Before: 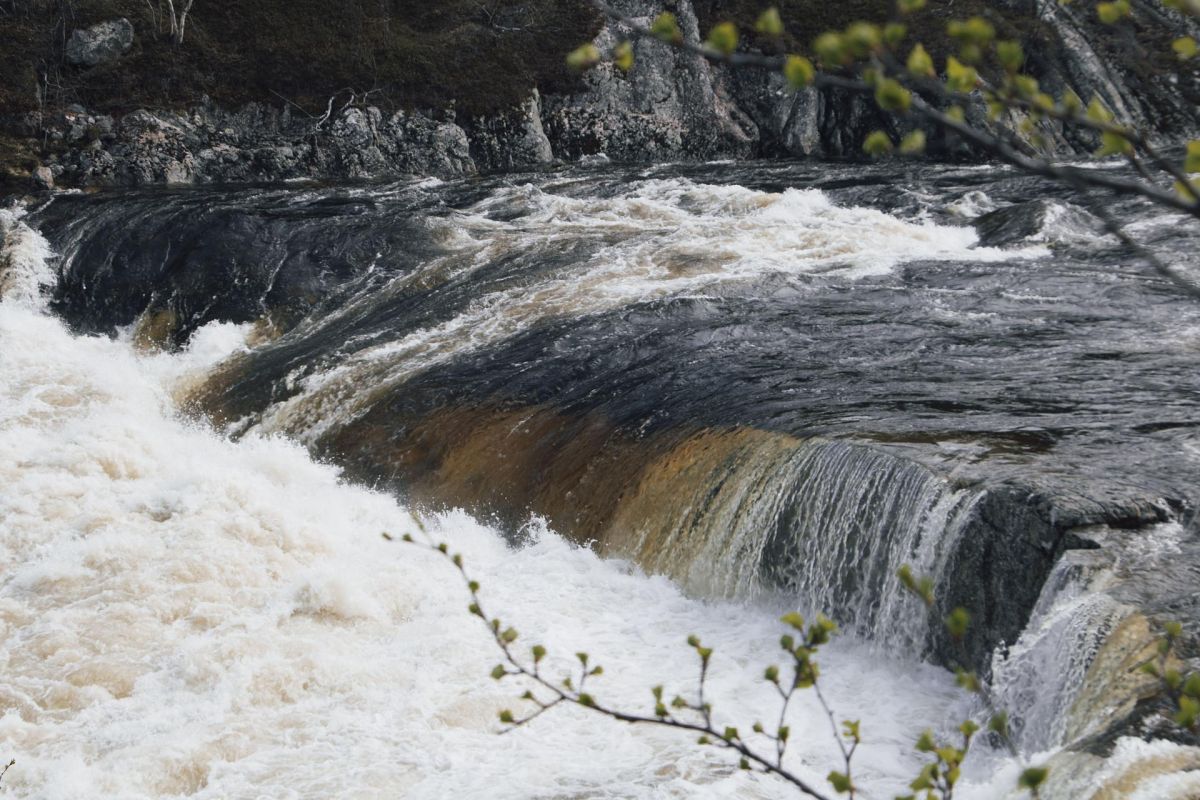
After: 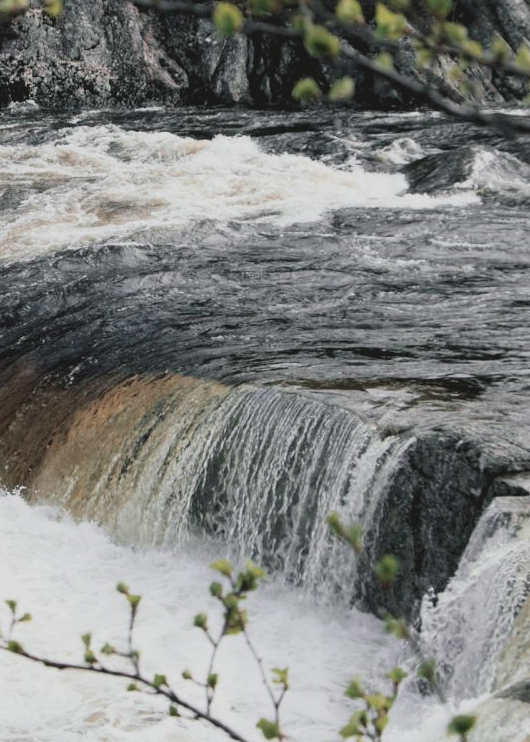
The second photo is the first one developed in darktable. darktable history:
rgb levels: preserve colors sum RGB, levels [[0.038, 0.433, 0.934], [0, 0.5, 1], [0, 0.5, 1]]
tone curve: curves: ch0 [(0, 0.087) (0.175, 0.178) (0.466, 0.498) (0.715, 0.764) (1, 0.961)]; ch1 [(0, 0) (0.437, 0.398) (0.476, 0.466) (0.505, 0.505) (0.534, 0.544) (0.612, 0.605) (0.641, 0.643) (1, 1)]; ch2 [(0, 0) (0.359, 0.379) (0.427, 0.453) (0.489, 0.495) (0.531, 0.534) (0.579, 0.579) (1, 1)], color space Lab, independent channels, preserve colors none
crop: left 47.628%, top 6.643%, right 7.874%
contrast brightness saturation: contrast 0.06, brightness -0.01, saturation -0.23
